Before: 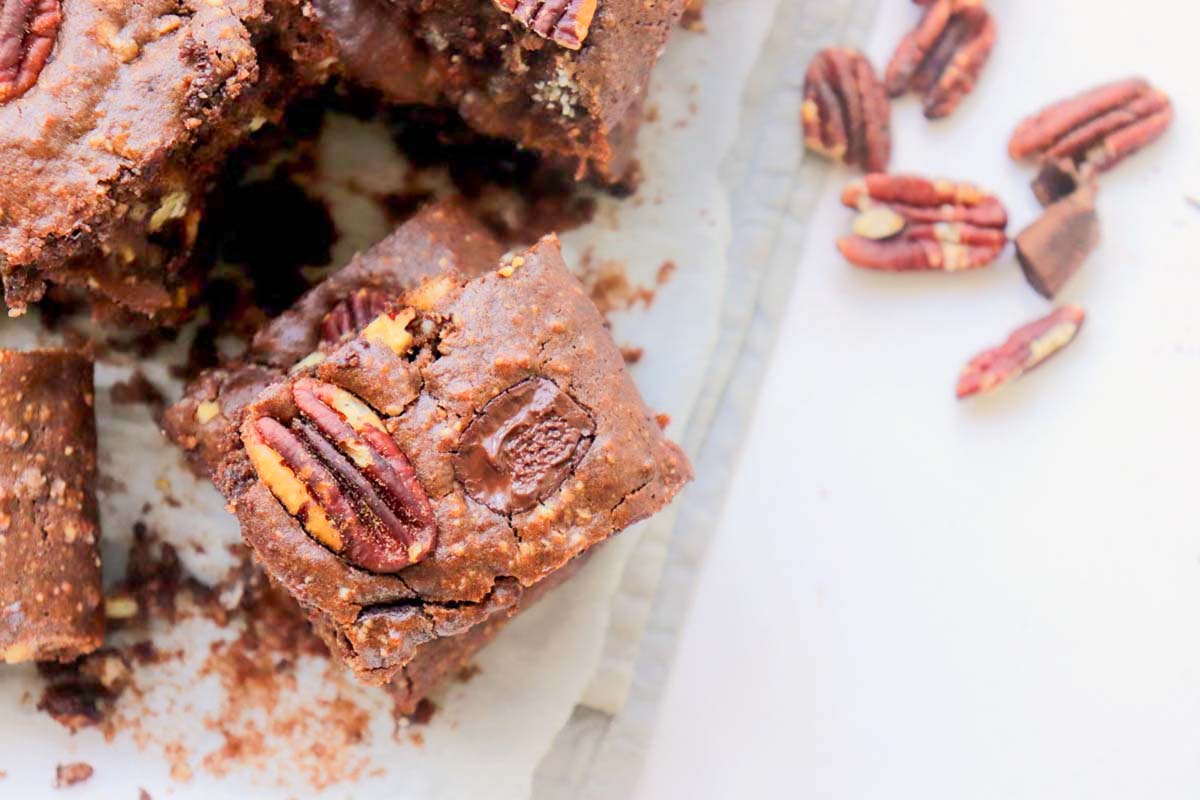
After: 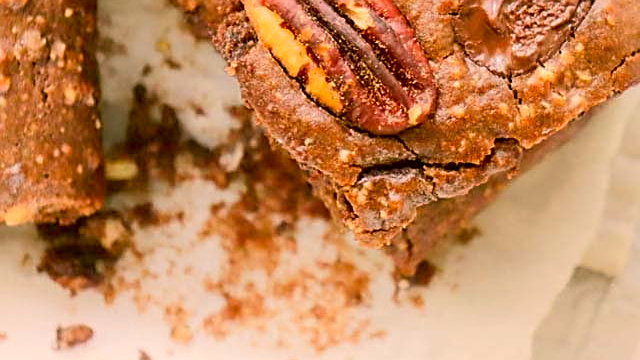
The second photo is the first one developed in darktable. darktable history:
sharpen: on, module defaults
color correction: highlights a* 8.98, highlights b* 15.09, shadows a* -0.49, shadows b* 26.52
crop and rotate: top 54.778%, right 46.61%, bottom 0.159%
